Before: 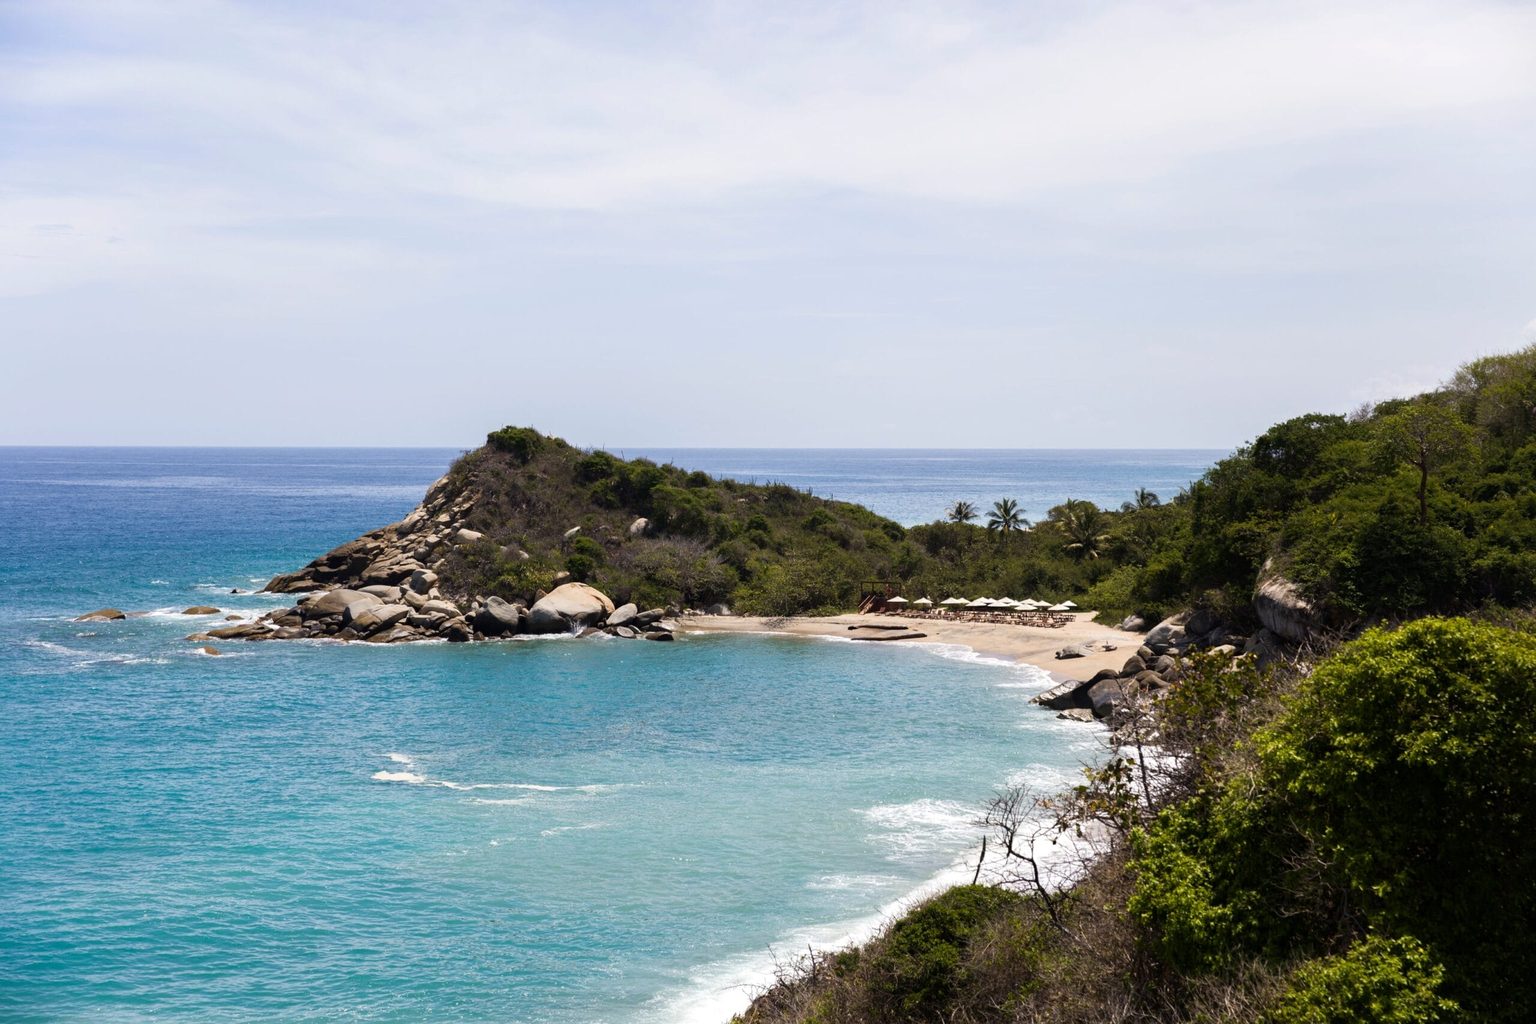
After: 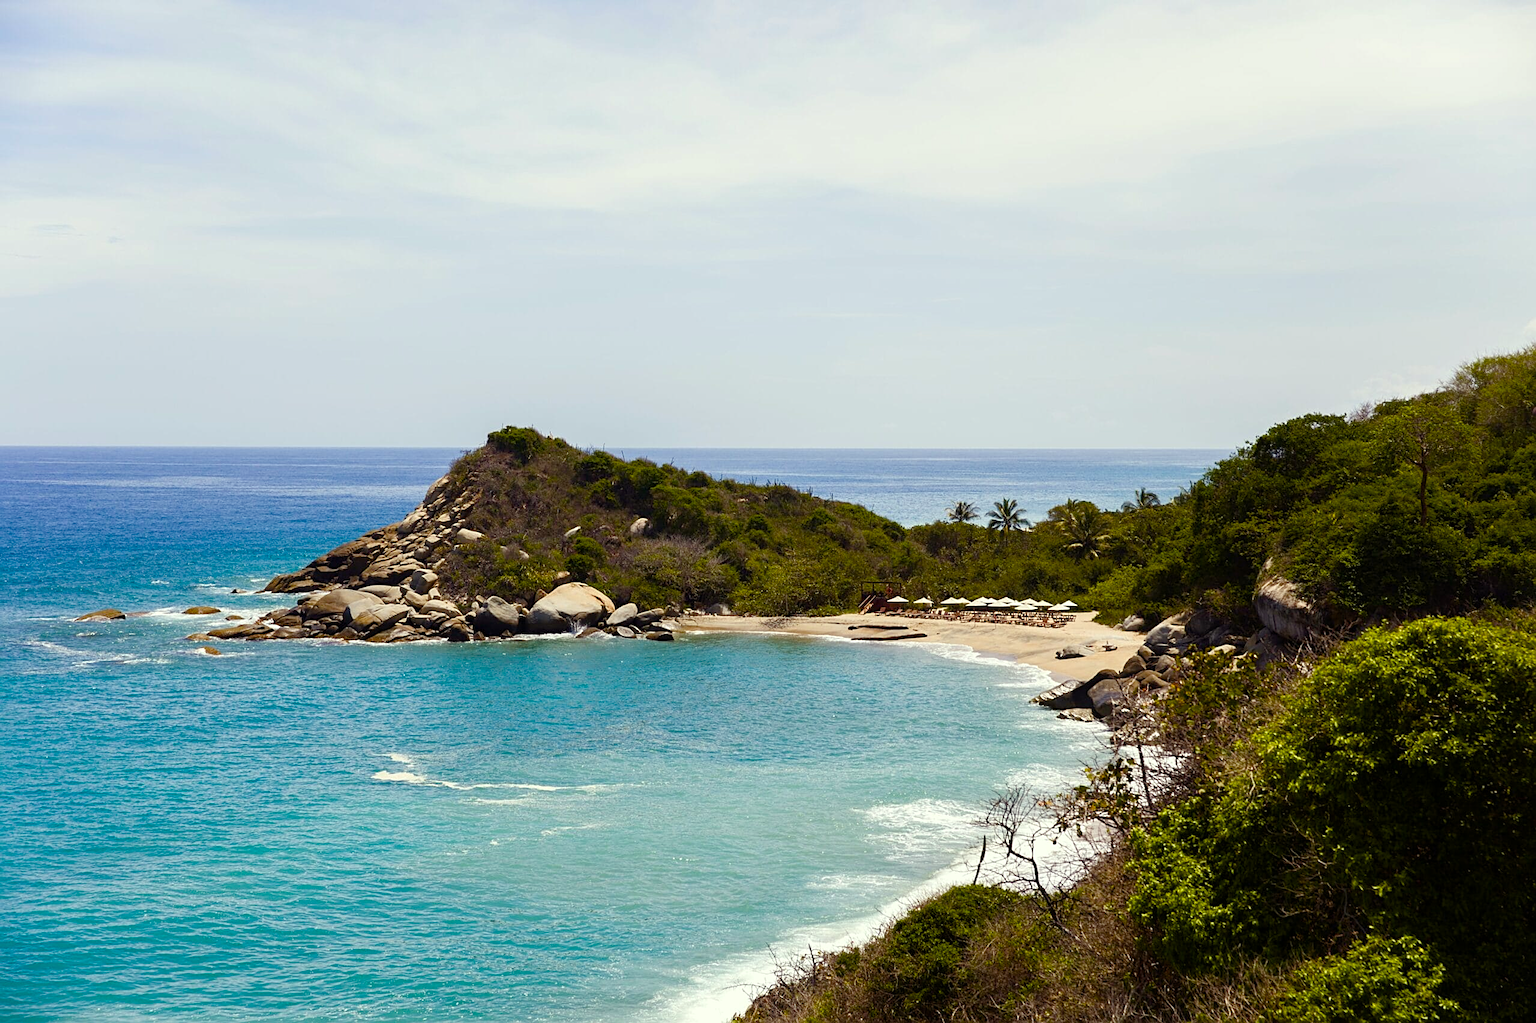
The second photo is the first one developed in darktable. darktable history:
color balance rgb: power › luminance 0.76%, power › chroma 0.404%, power › hue 31.66°, perceptual saturation grading › global saturation 20%, perceptual saturation grading › highlights -25.423%, perceptual saturation grading › shadows 50.069%, global vibrance 20%
color correction: highlights a* -4.39, highlights b* 6.93
sharpen: on, module defaults
